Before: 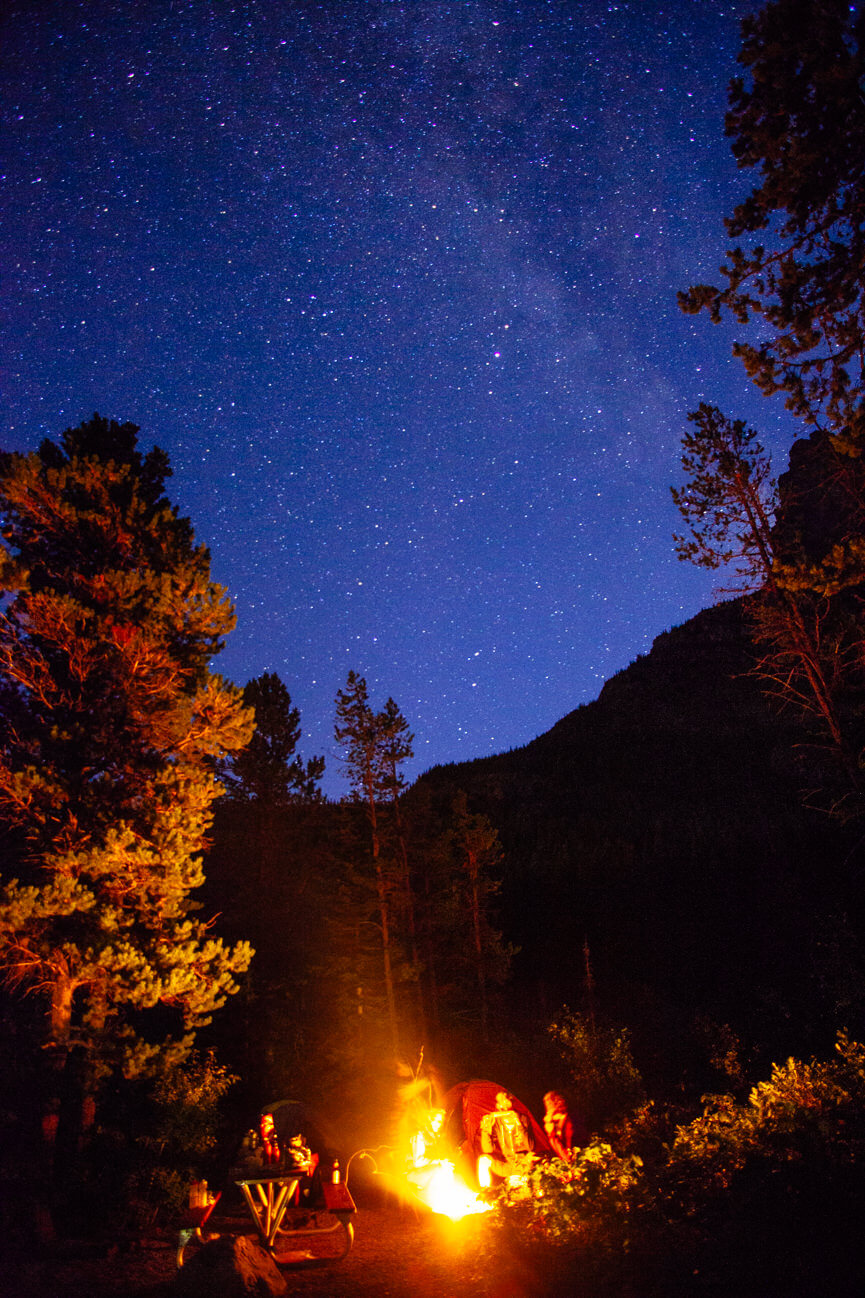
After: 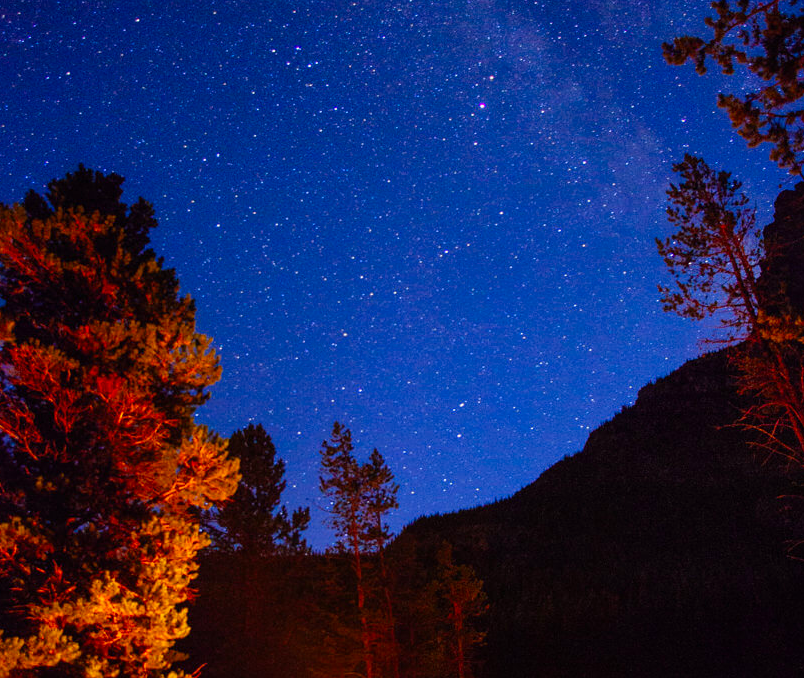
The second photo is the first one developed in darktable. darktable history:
color zones: curves: ch0 [(0, 0.613) (0.01, 0.613) (0.245, 0.448) (0.498, 0.529) (0.642, 0.665) (0.879, 0.777) (0.99, 0.613)]; ch1 [(0, 0) (0.143, 0) (0.286, 0) (0.429, 0) (0.571, 0) (0.714, 0) (0.857, 0)], mix -121.96%
crop: left 1.744%, top 19.225%, right 5.069%, bottom 28.357%
